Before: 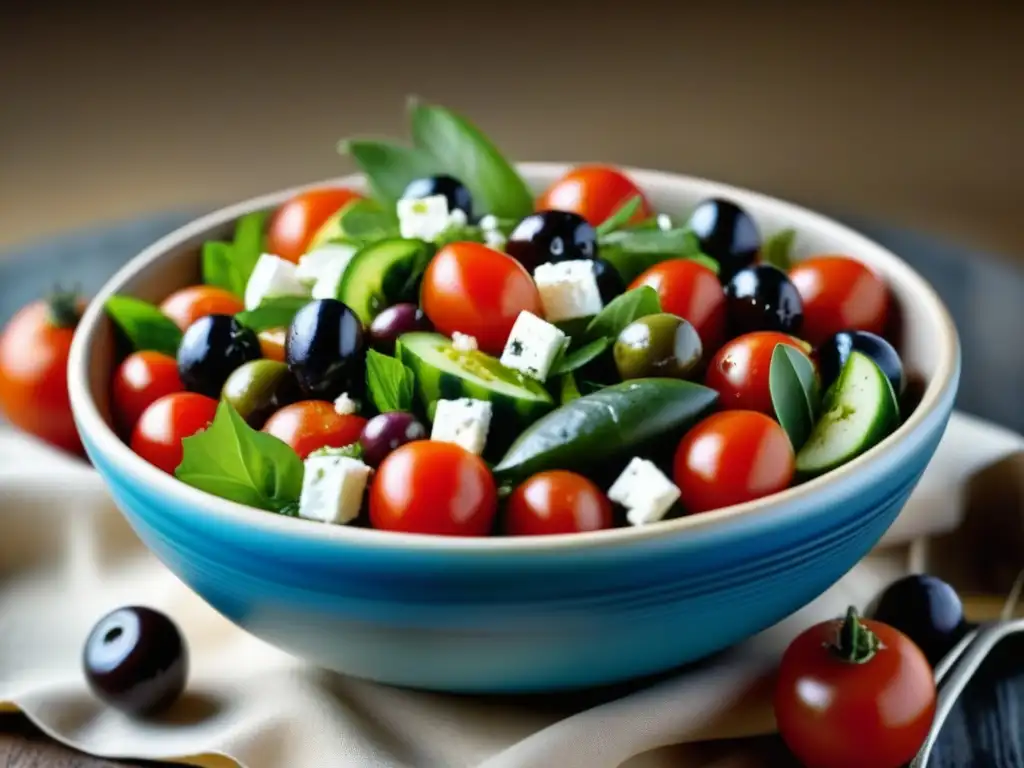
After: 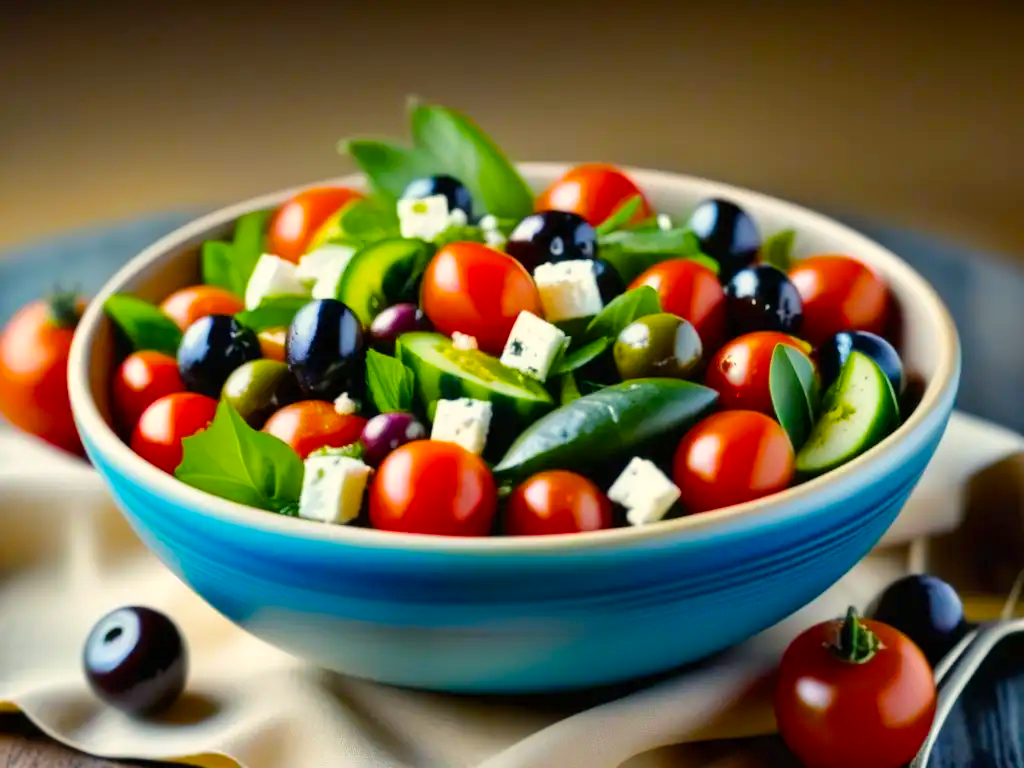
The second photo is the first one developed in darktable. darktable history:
color balance rgb: highlights gain › chroma 3.037%, highlights gain › hue 78.53°, perceptual saturation grading › global saturation 50.211%, perceptual brilliance grading › mid-tones 10.335%, perceptual brilliance grading › shadows 15.003%
